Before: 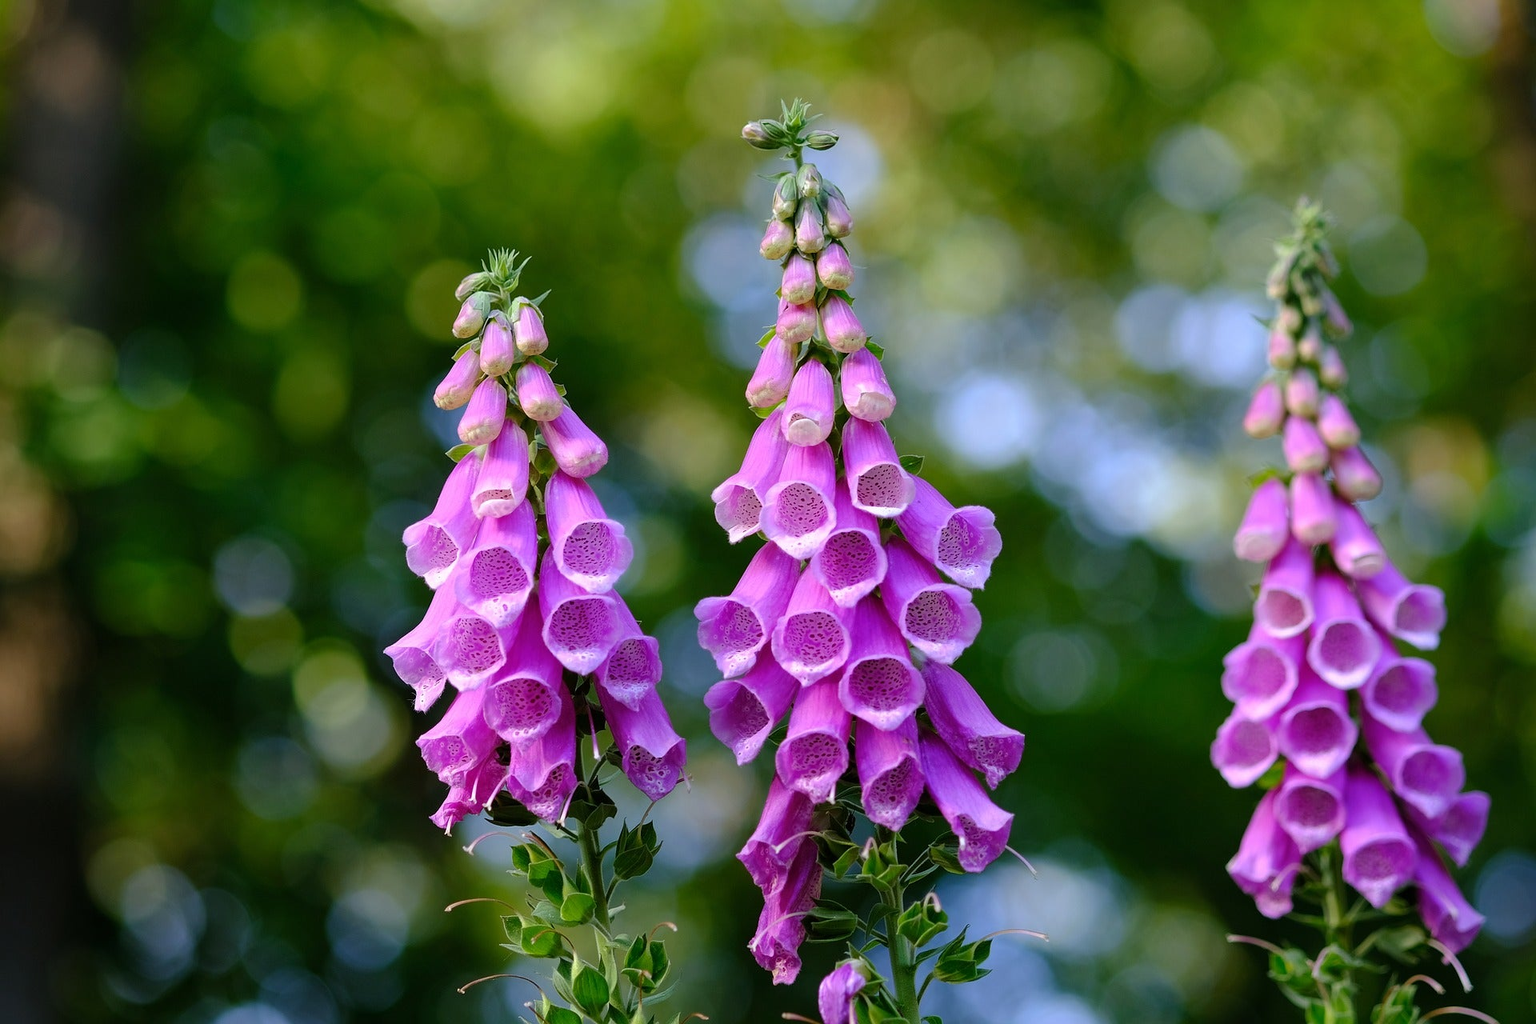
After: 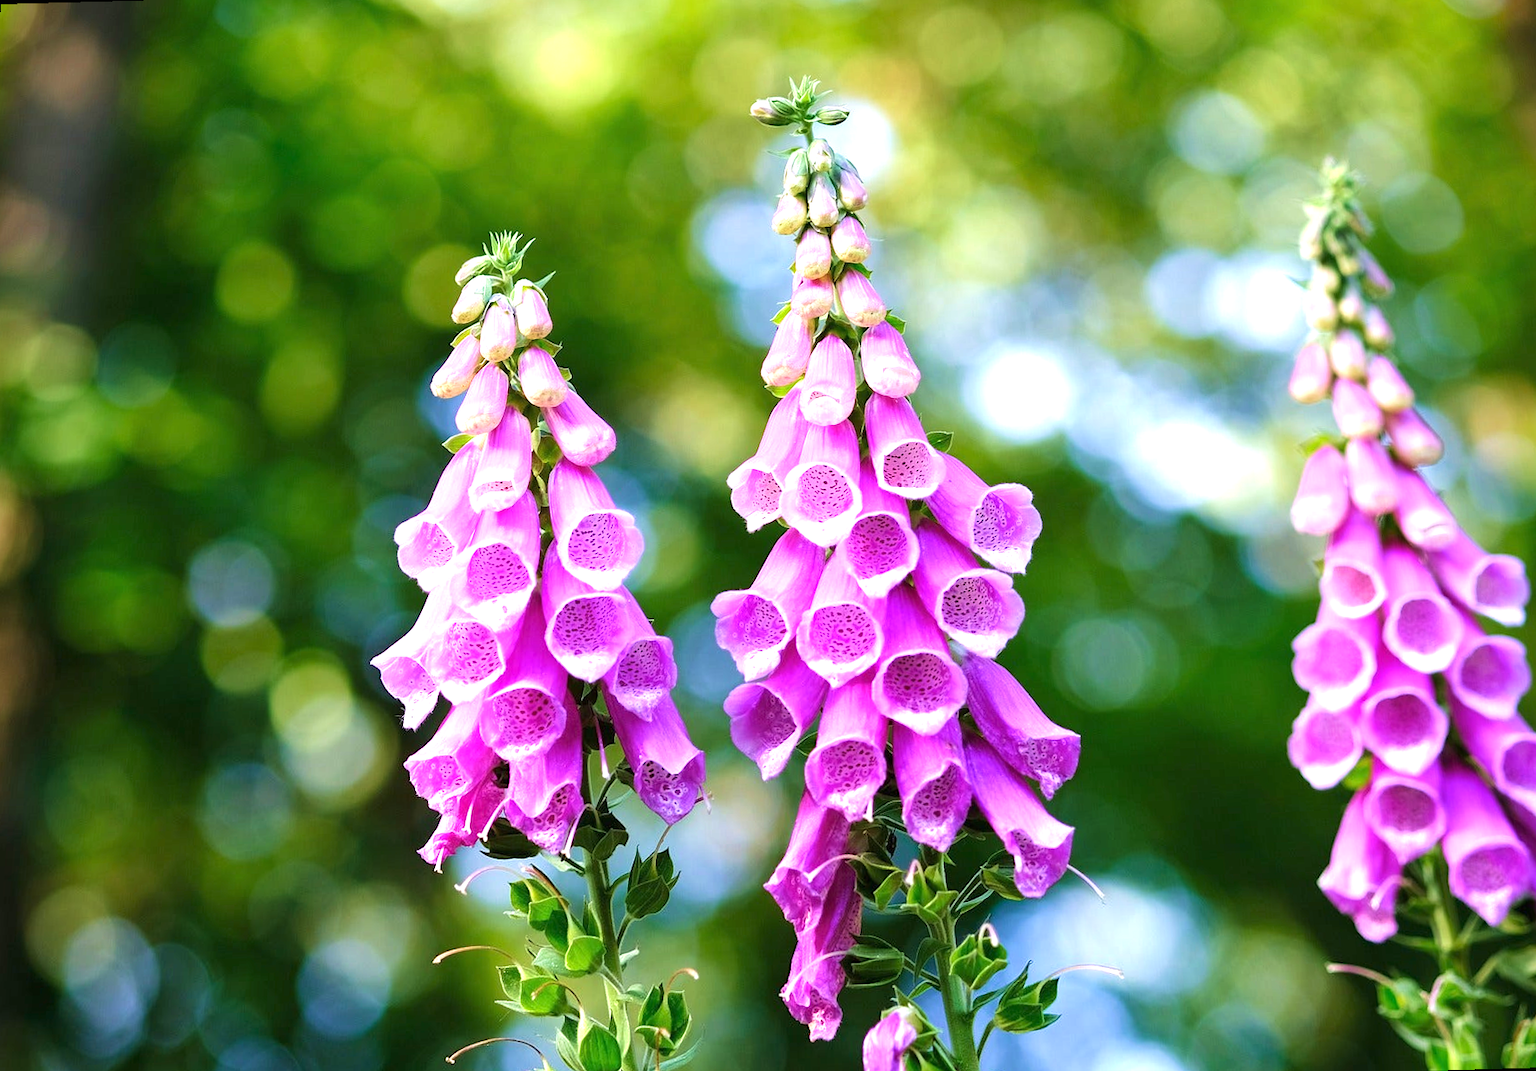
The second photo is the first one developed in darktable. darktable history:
velvia: on, module defaults
rotate and perspective: rotation -1.68°, lens shift (vertical) -0.146, crop left 0.049, crop right 0.912, crop top 0.032, crop bottom 0.96
exposure: black level correction 0, exposure 1.3 EV, compensate exposure bias true, compensate highlight preservation false
